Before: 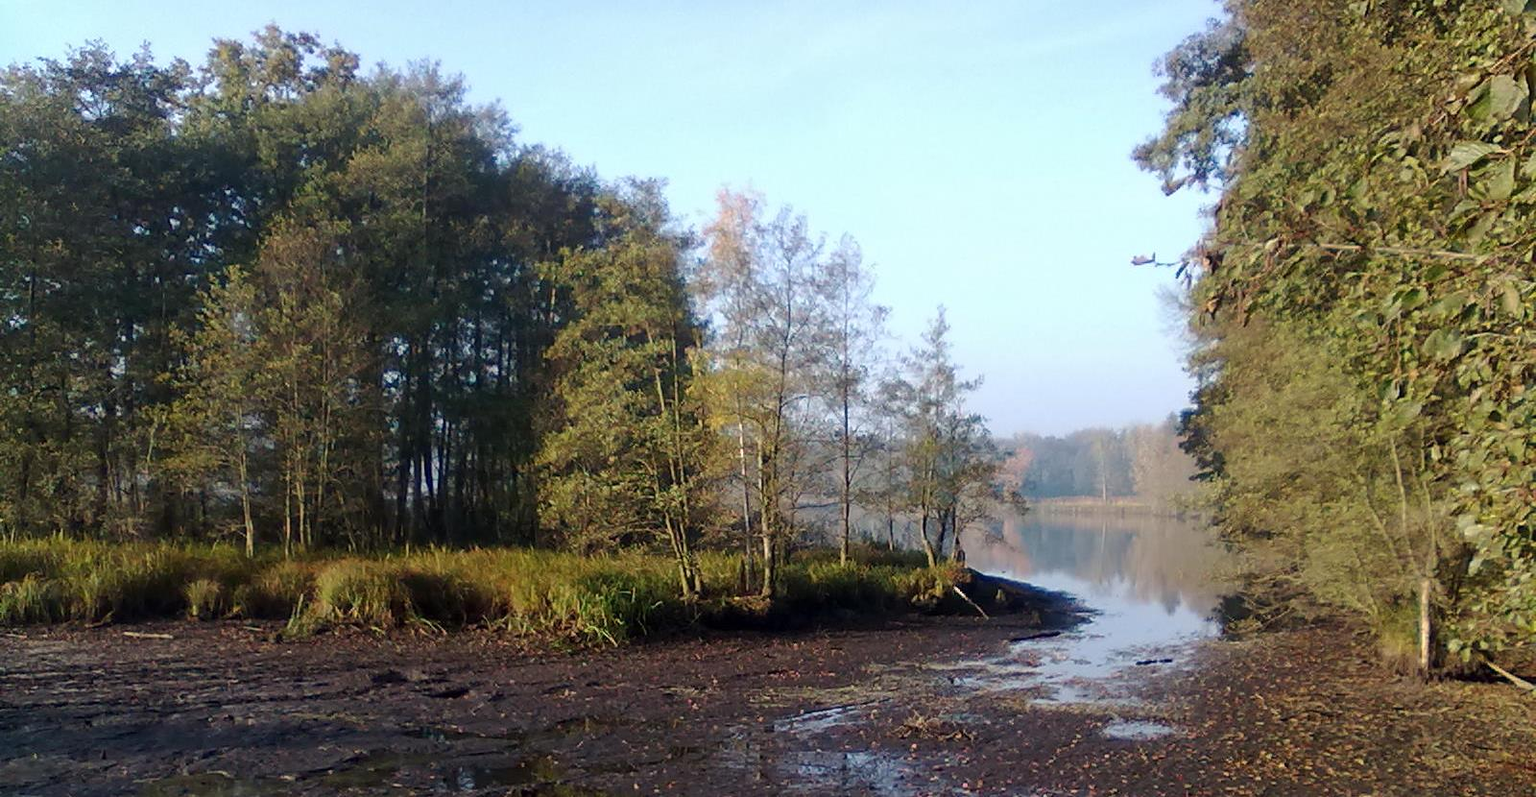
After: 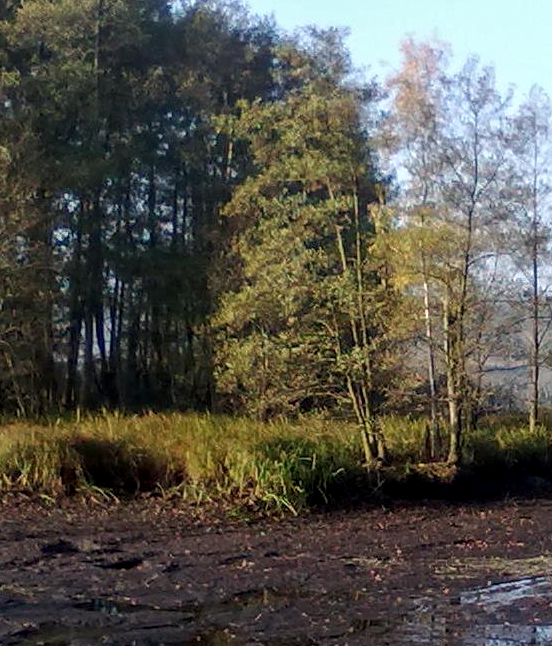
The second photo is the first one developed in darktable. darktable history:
crop and rotate: left 21.63%, top 19.055%, right 43.839%, bottom 2.997%
local contrast: on, module defaults
